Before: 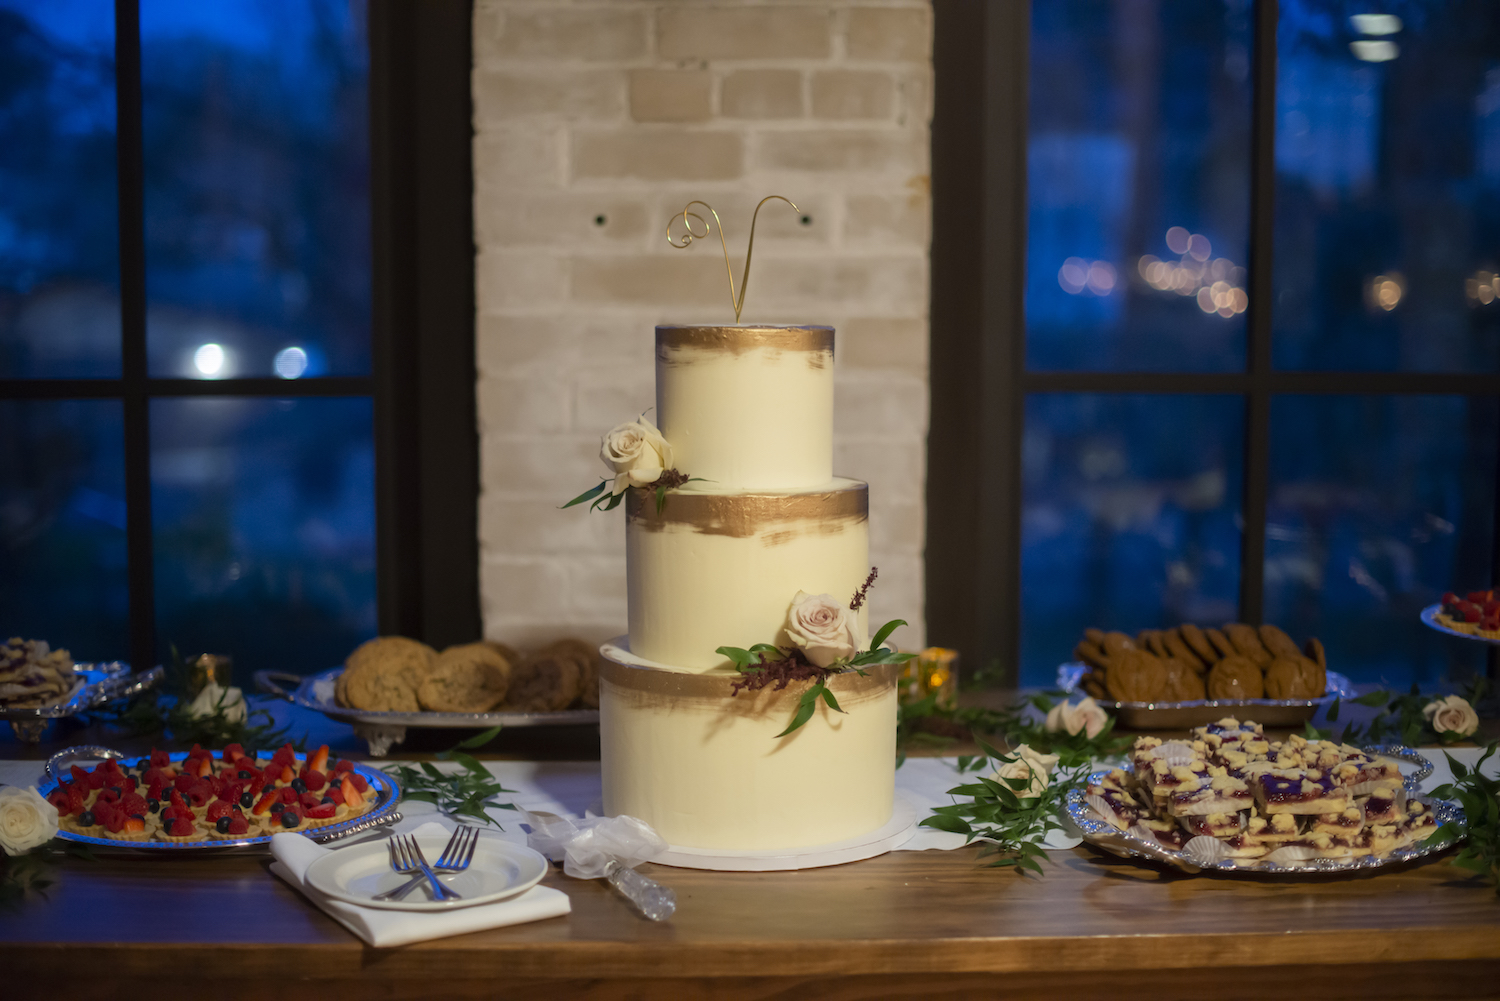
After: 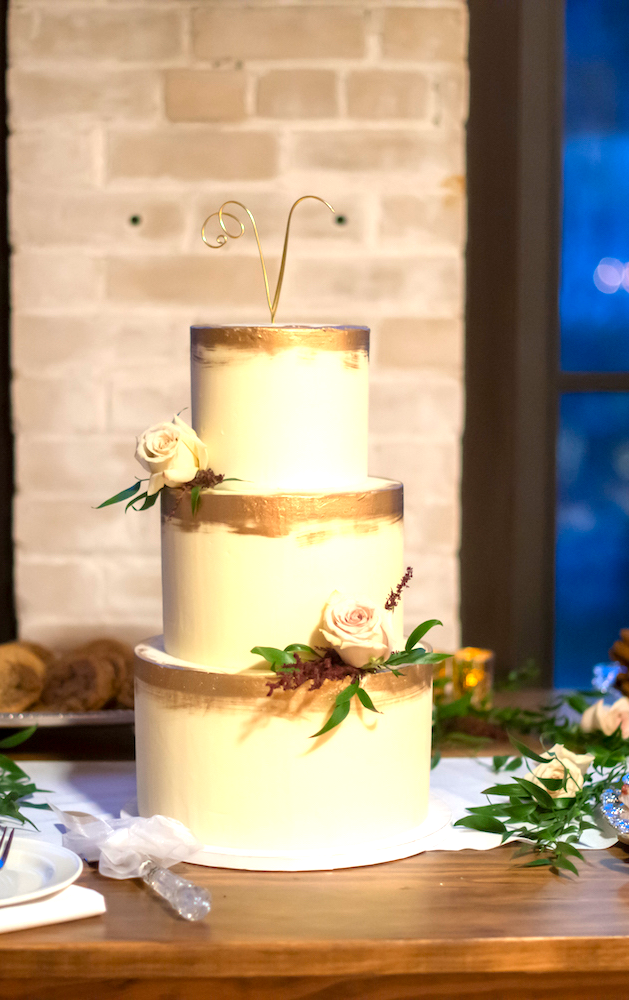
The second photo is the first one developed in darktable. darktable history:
crop: left 31.005%, right 26.997%
exposure: black level correction 0.001, exposure 1.117 EV, compensate highlight preservation false
